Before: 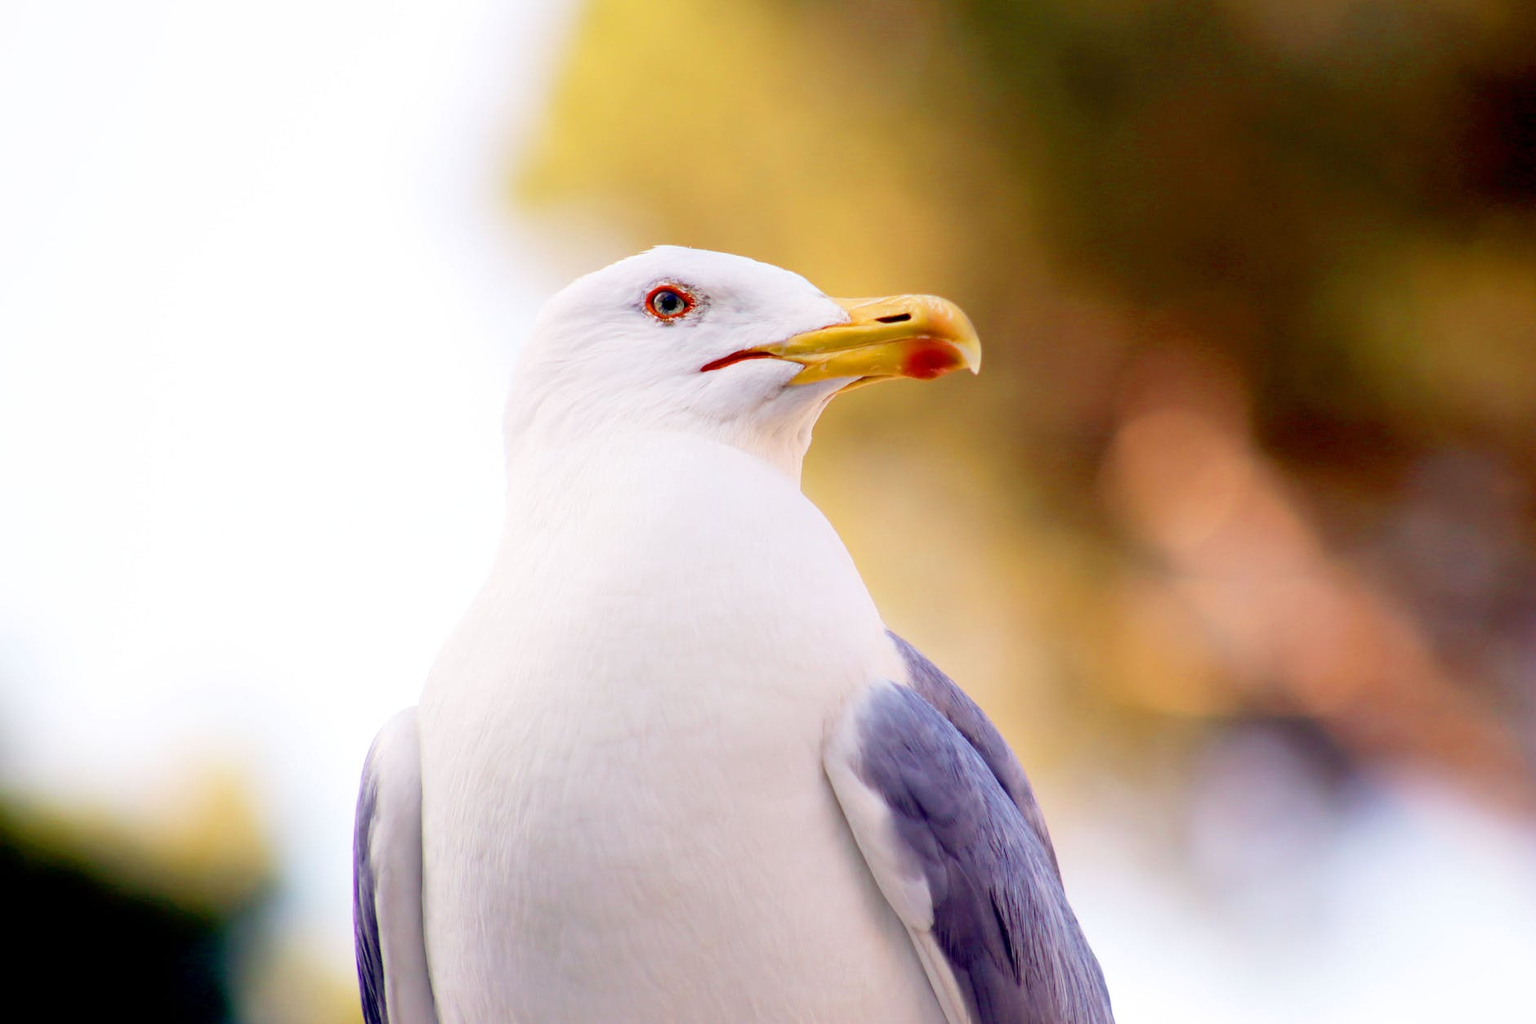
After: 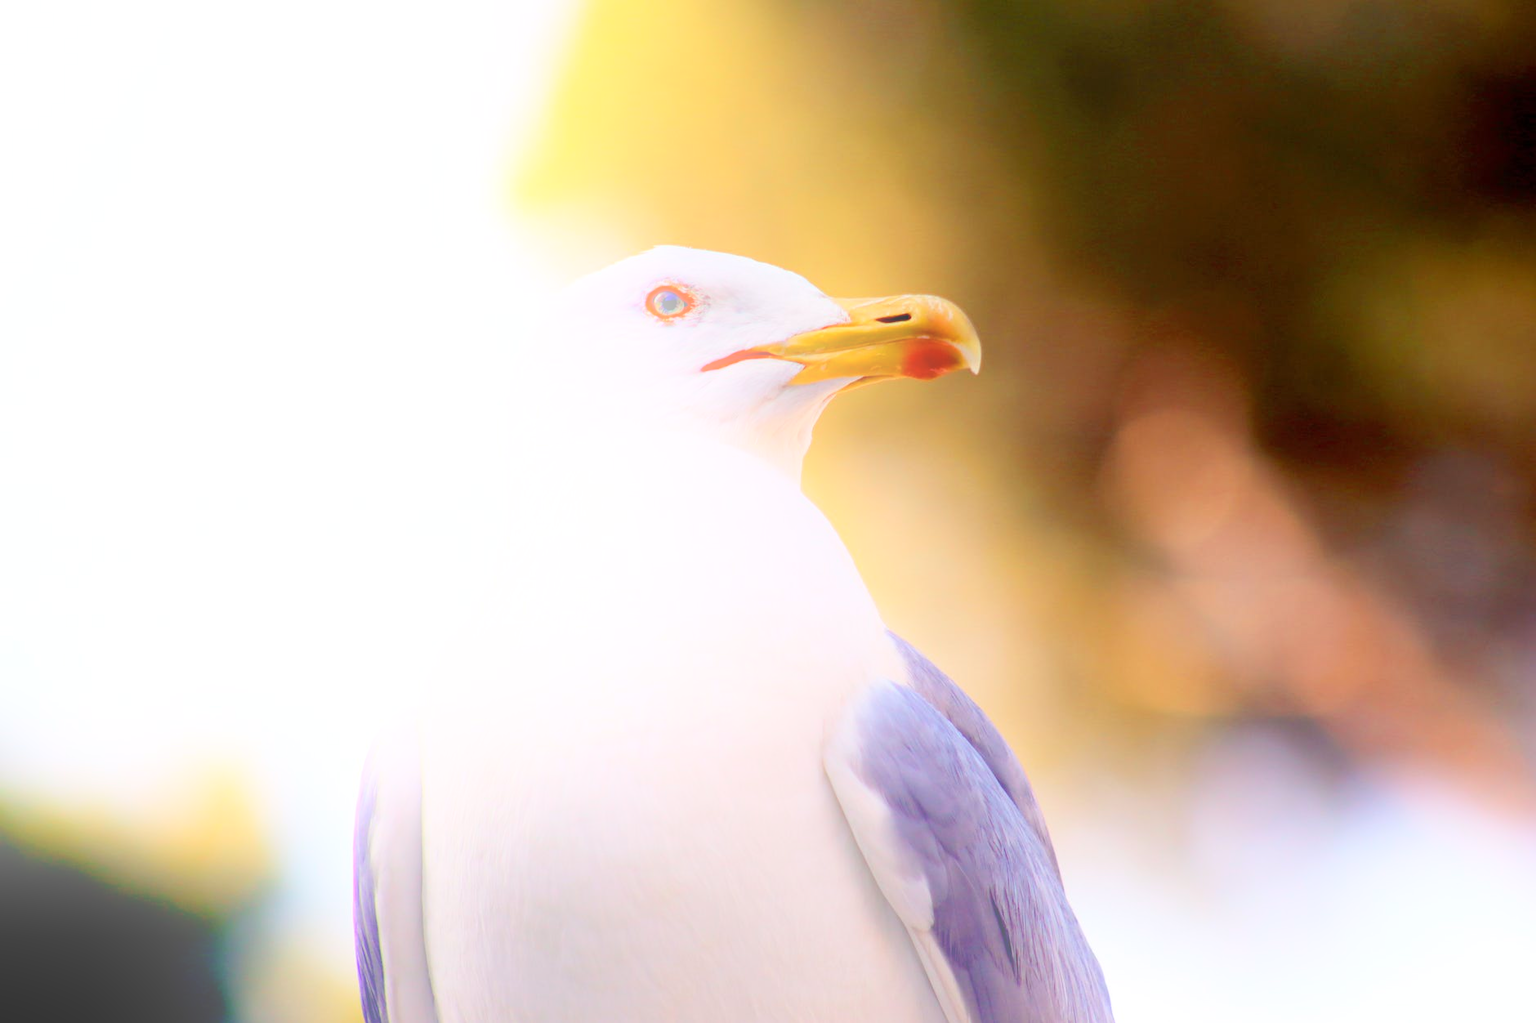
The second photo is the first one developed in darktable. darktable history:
bloom: size 40%
